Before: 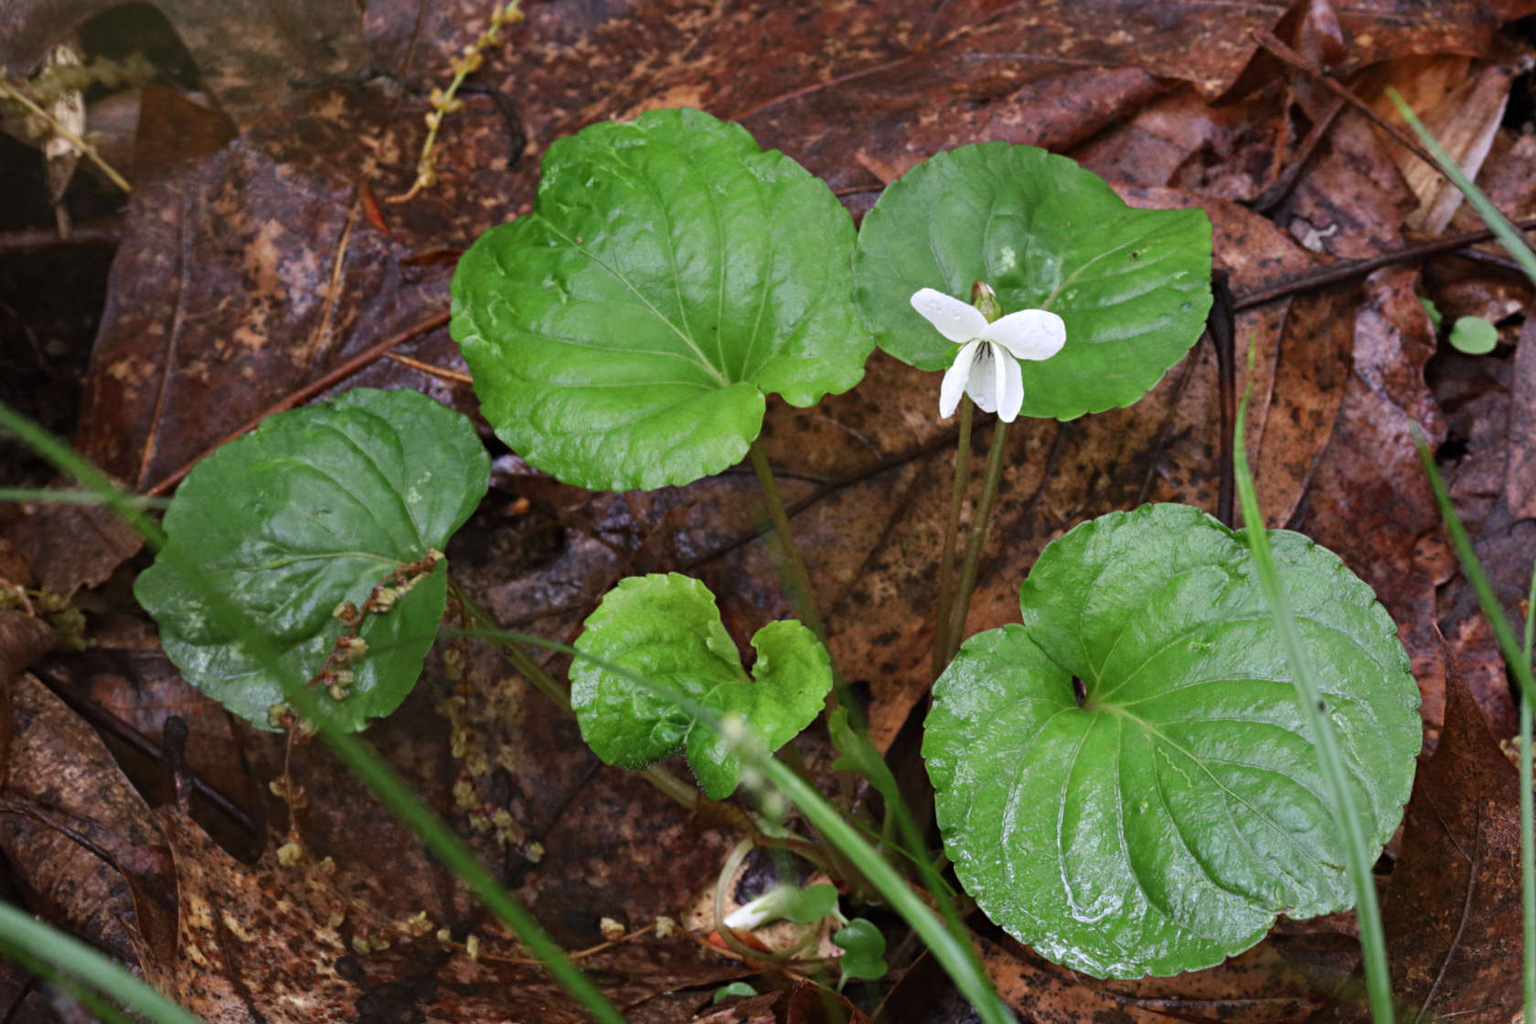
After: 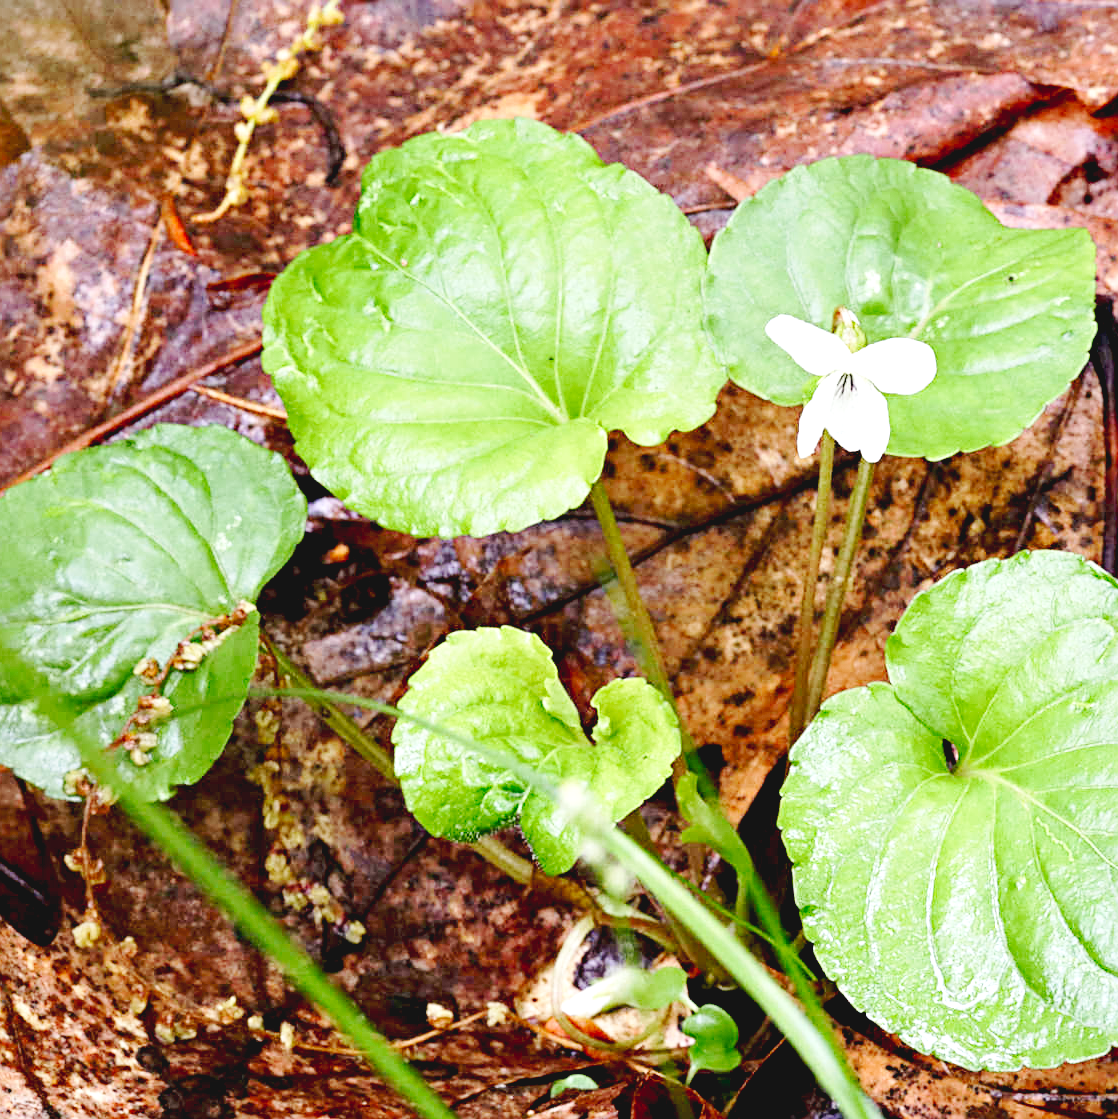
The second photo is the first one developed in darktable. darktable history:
sharpen: on, module defaults
crop and rotate: left 13.718%, right 19.719%
exposure: black level correction 0.011, exposure 1.087 EV, compensate highlight preservation false
base curve: curves: ch0 [(0, 0.007) (0.028, 0.063) (0.121, 0.311) (0.46, 0.743) (0.859, 0.957) (1, 1)], preserve colors none
